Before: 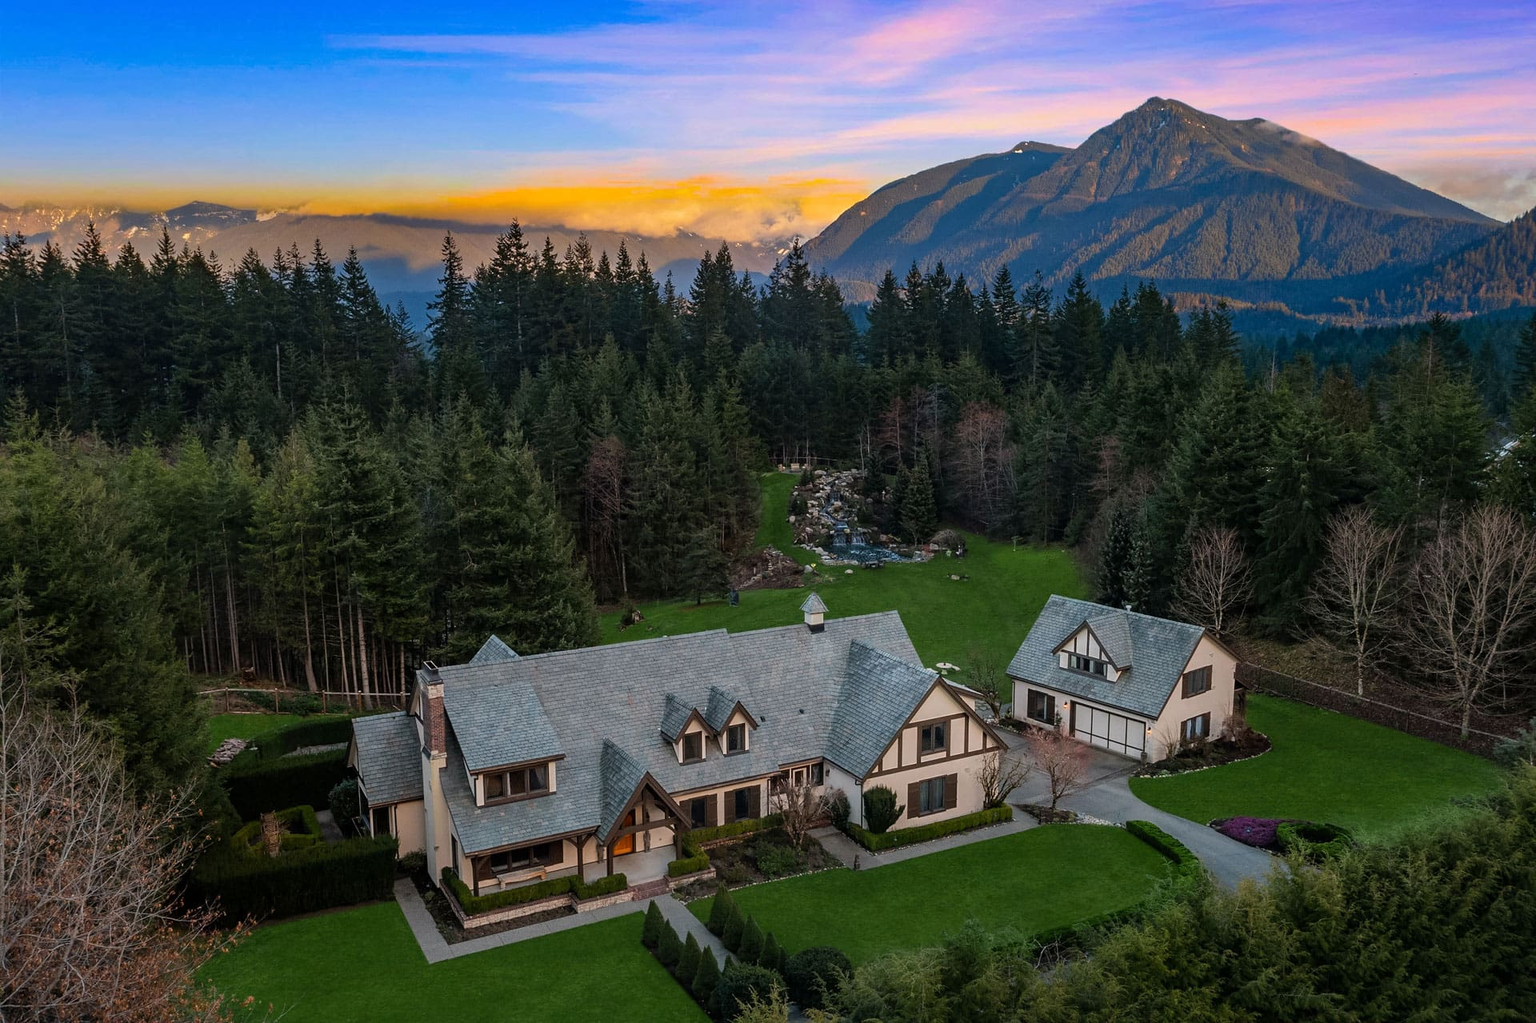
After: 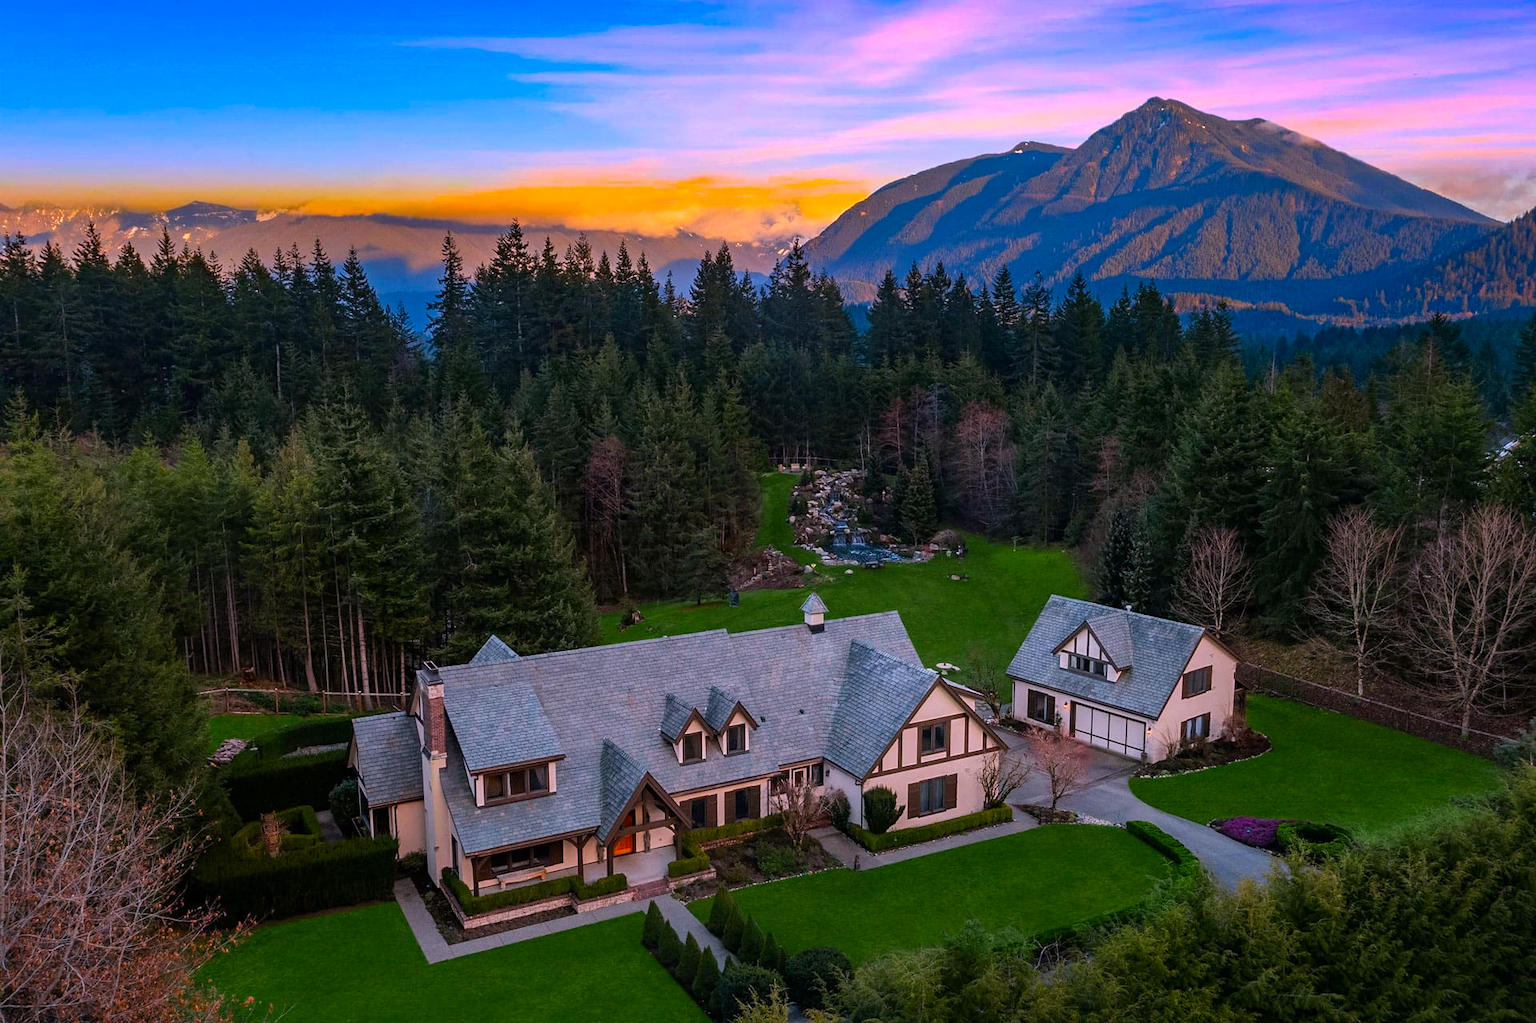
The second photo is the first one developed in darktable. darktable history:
white balance: red 1.066, blue 1.119
contrast brightness saturation: brightness -0.02, saturation 0.35
